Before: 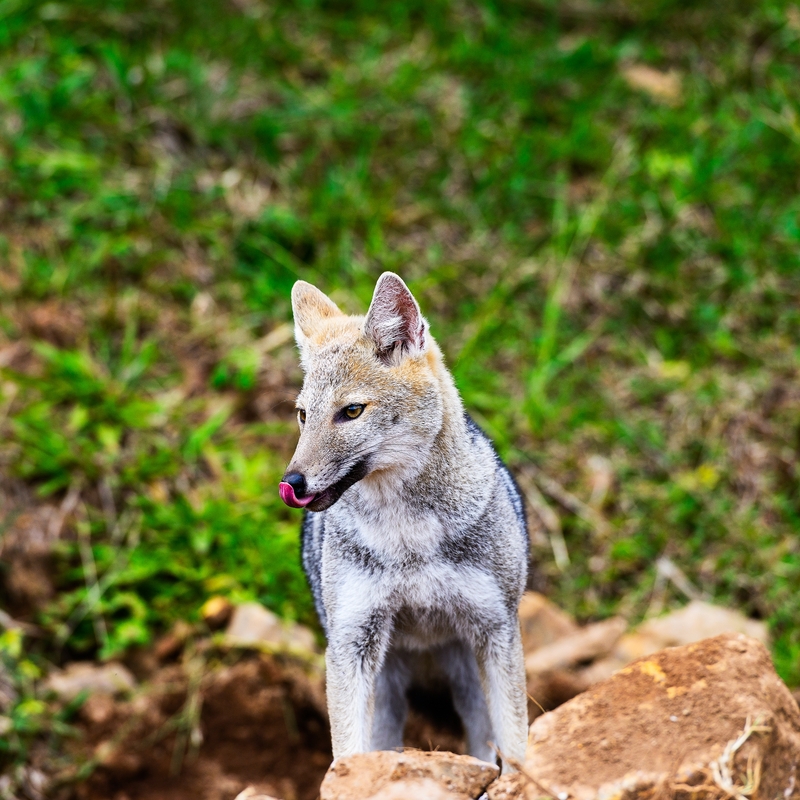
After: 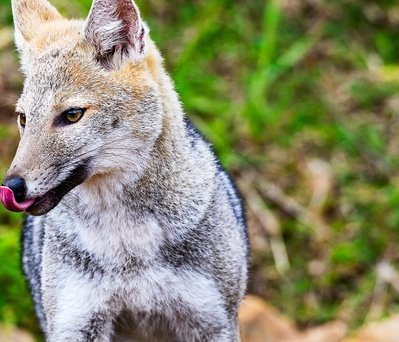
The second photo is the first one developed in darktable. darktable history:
crop: left 35.002%, top 37.092%, right 15.008%, bottom 20.107%
